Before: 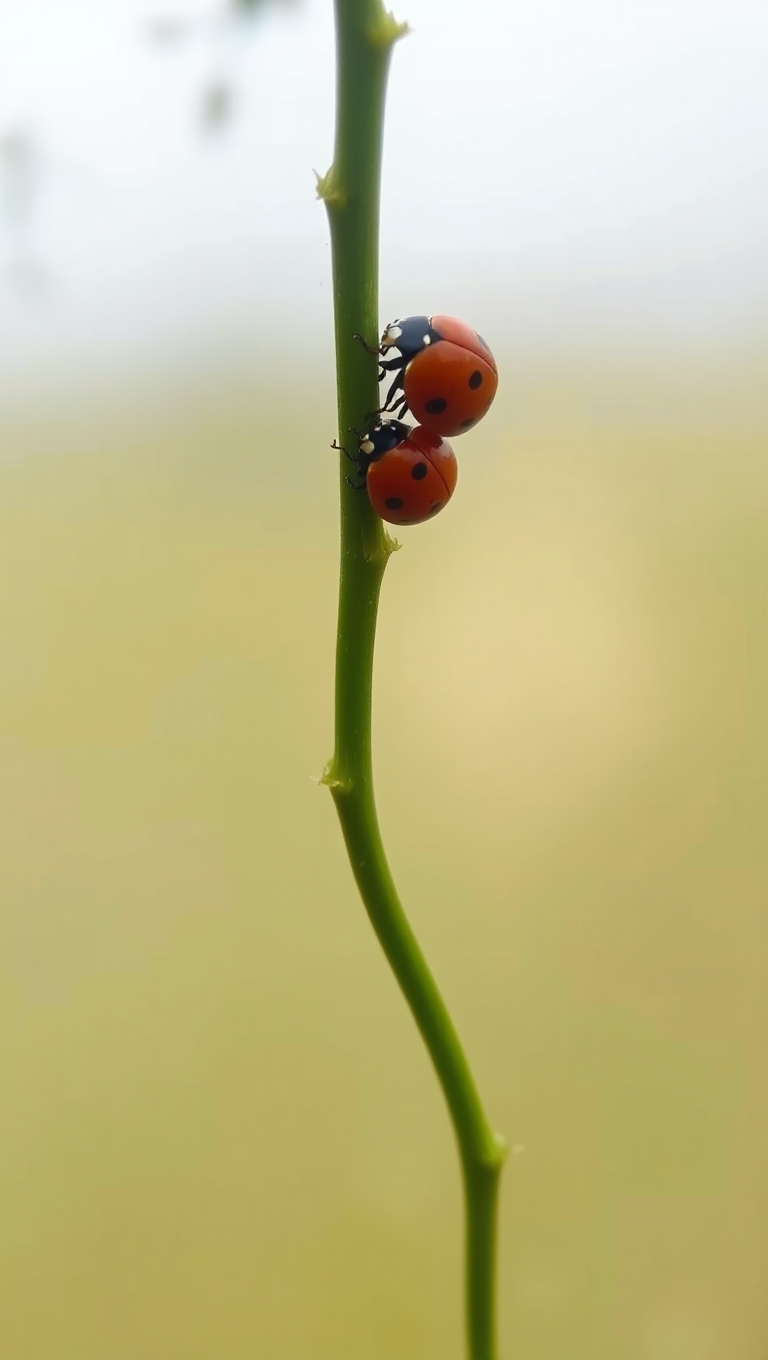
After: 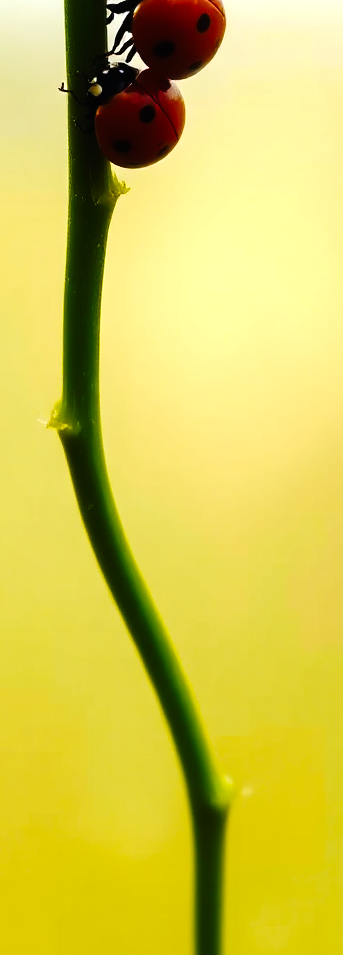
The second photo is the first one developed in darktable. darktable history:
crop: left 35.469%, top 26.303%, right 19.756%, bottom 3.421%
tone curve: curves: ch0 [(0, 0) (0.003, 0.007) (0.011, 0.009) (0.025, 0.014) (0.044, 0.022) (0.069, 0.029) (0.1, 0.037) (0.136, 0.052) (0.177, 0.083) (0.224, 0.121) (0.277, 0.177) (0.335, 0.258) (0.399, 0.351) (0.468, 0.454) (0.543, 0.557) (0.623, 0.654) (0.709, 0.744) (0.801, 0.825) (0.898, 0.909) (1, 1)], preserve colors none
exposure: exposure -0.442 EV, compensate exposure bias true, compensate highlight preservation false
tone equalizer: -8 EV -0.738 EV, -7 EV -0.674 EV, -6 EV -0.633 EV, -5 EV -0.376 EV, -3 EV 0.381 EV, -2 EV 0.6 EV, -1 EV 0.683 EV, +0 EV 0.732 EV
color balance rgb: linear chroma grading › global chroma 9.956%, perceptual saturation grading › global saturation 11.636%, global vibrance 25.024%, contrast 20.151%
